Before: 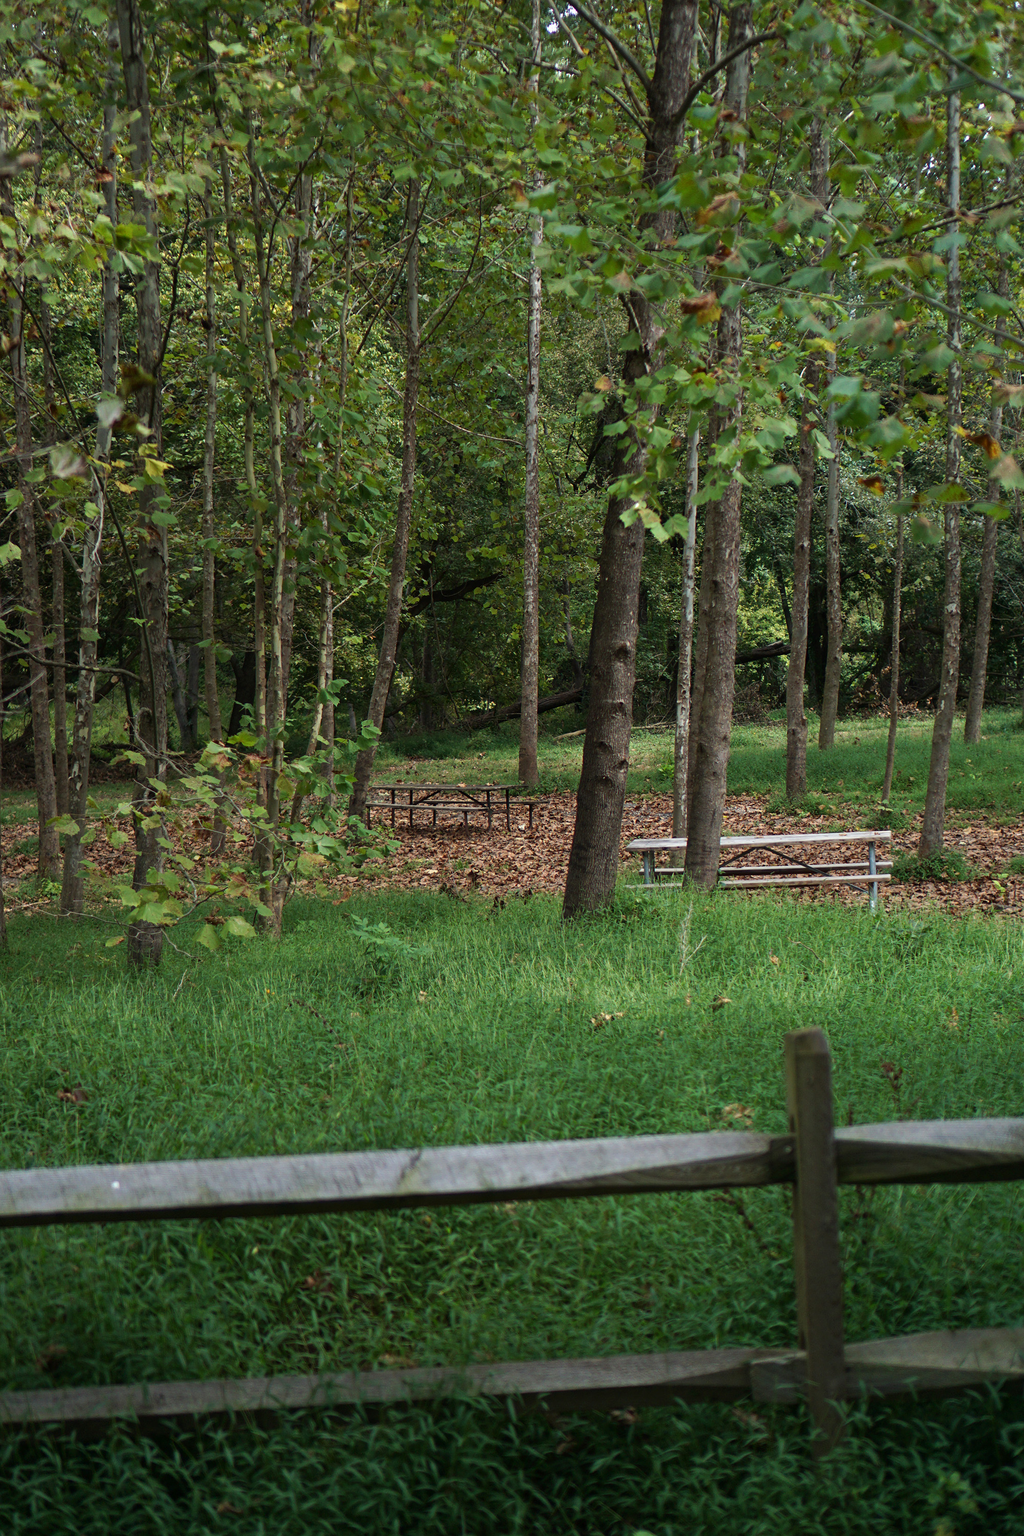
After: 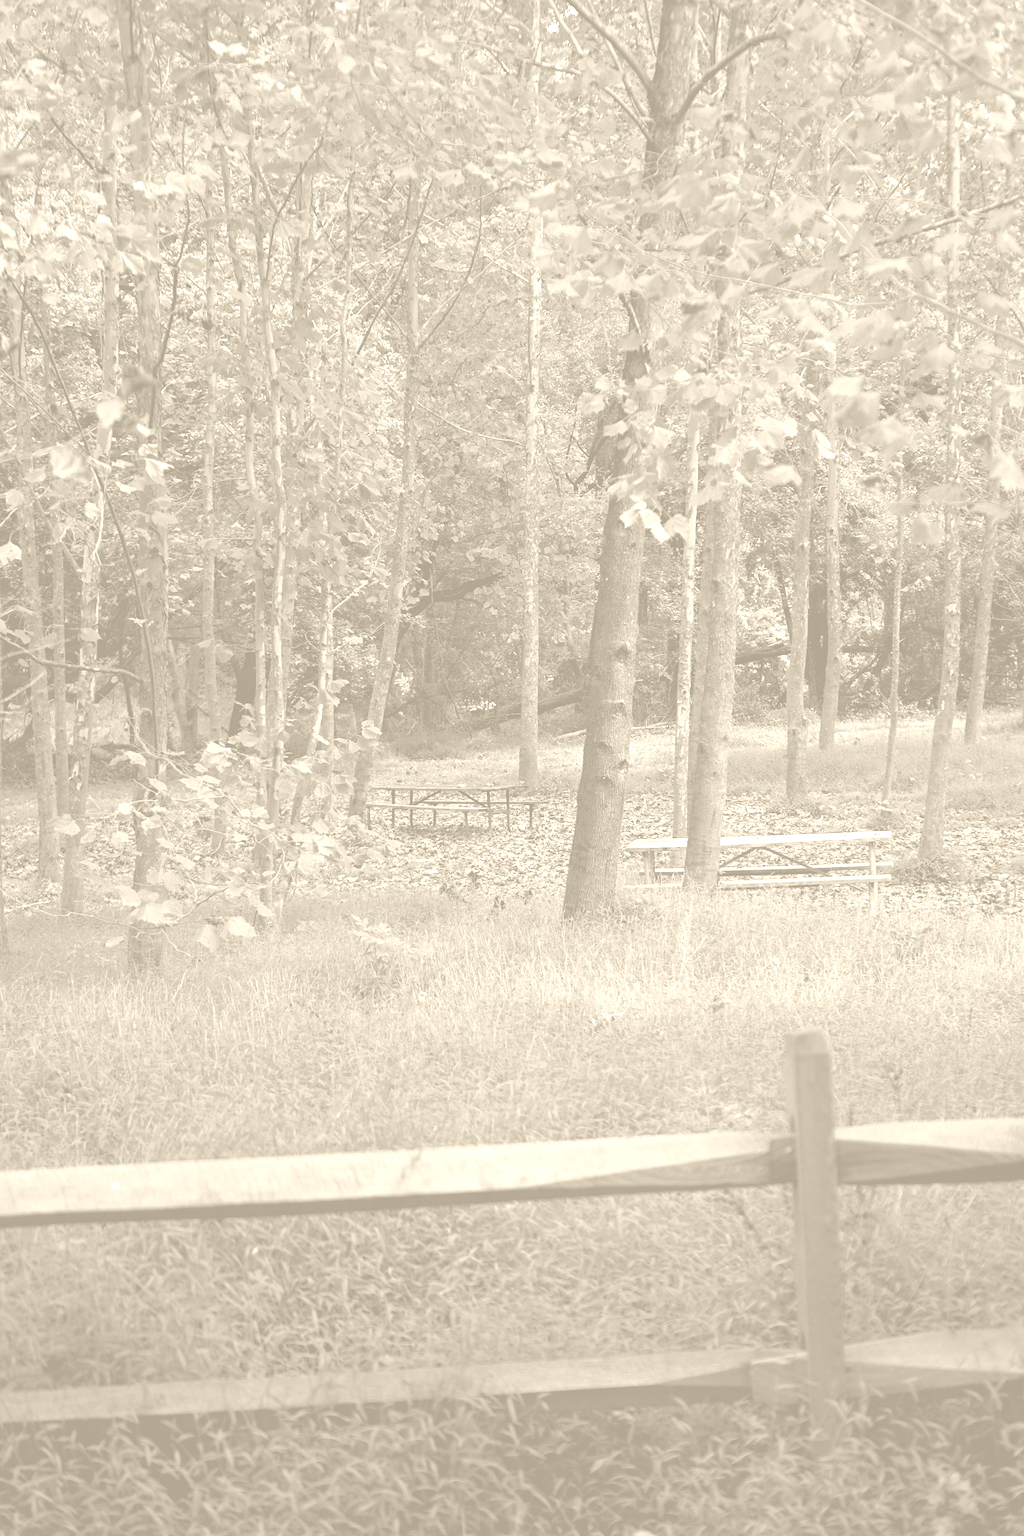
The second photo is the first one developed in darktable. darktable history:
colorize: hue 36°, saturation 71%, lightness 80.79%
color balance: lift [1, 1.015, 1.004, 0.985], gamma [1, 0.958, 0.971, 1.042], gain [1, 0.956, 0.977, 1.044]
color balance rgb: perceptual saturation grading › global saturation 35%, perceptual saturation grading › highlights -30%, perceptual saturation grading › shadows 35%, perceptual brilliance grading › global brilliance 3%, perceptual brilliance grading › highlights -3%, perceptual brilliance grading › shadows 3%
